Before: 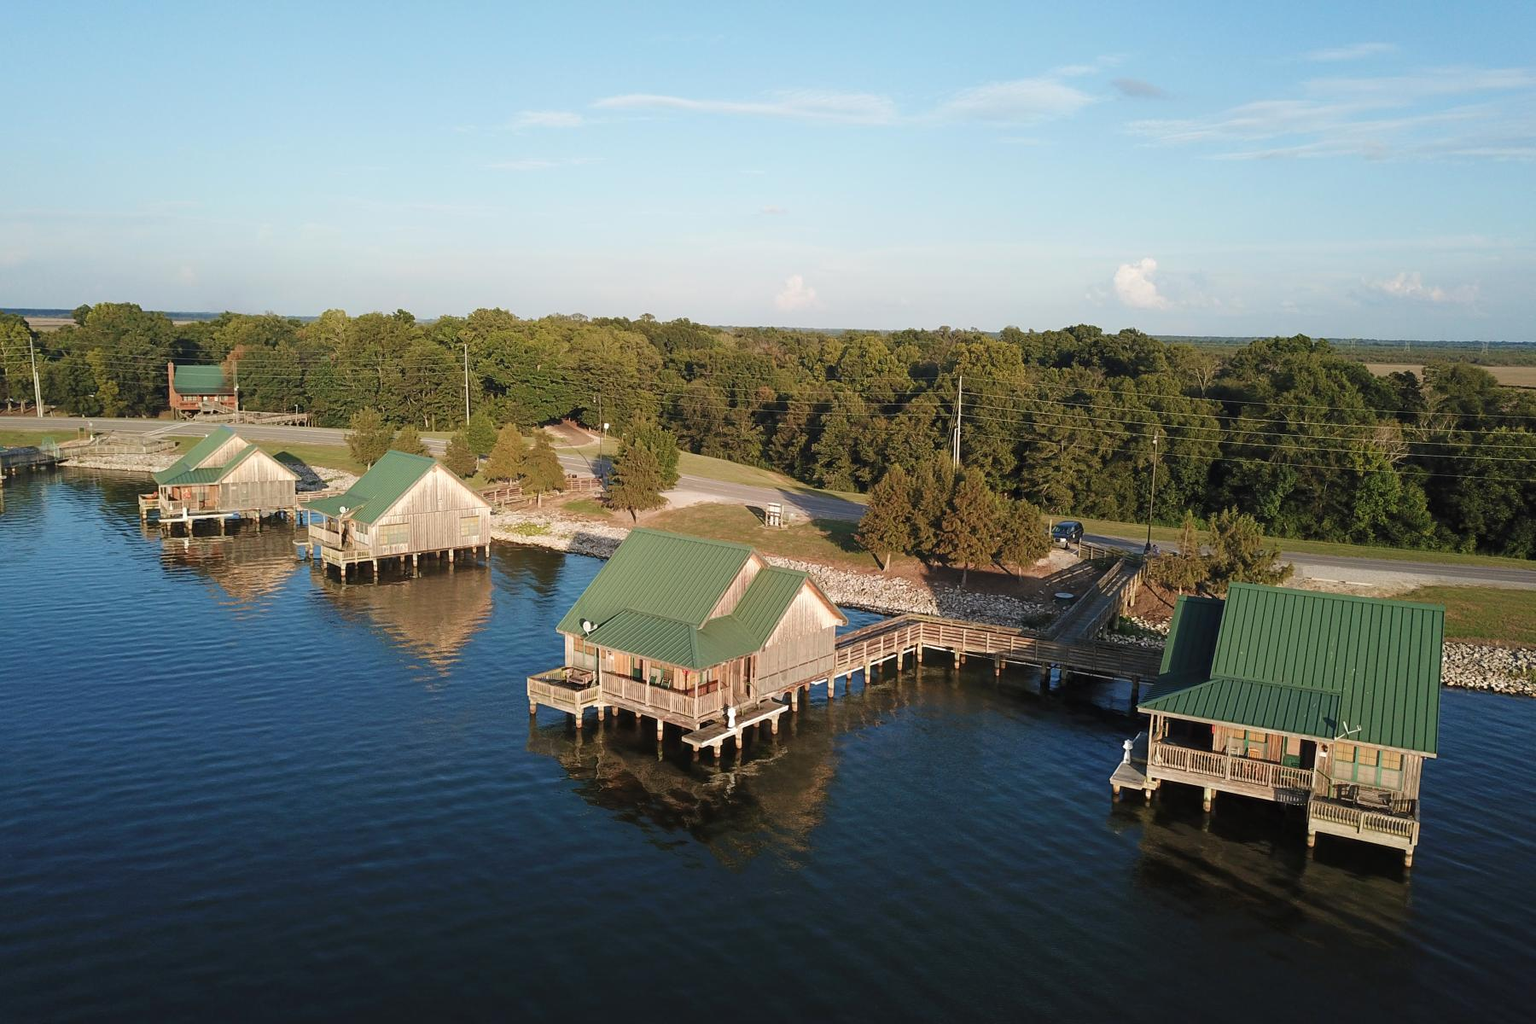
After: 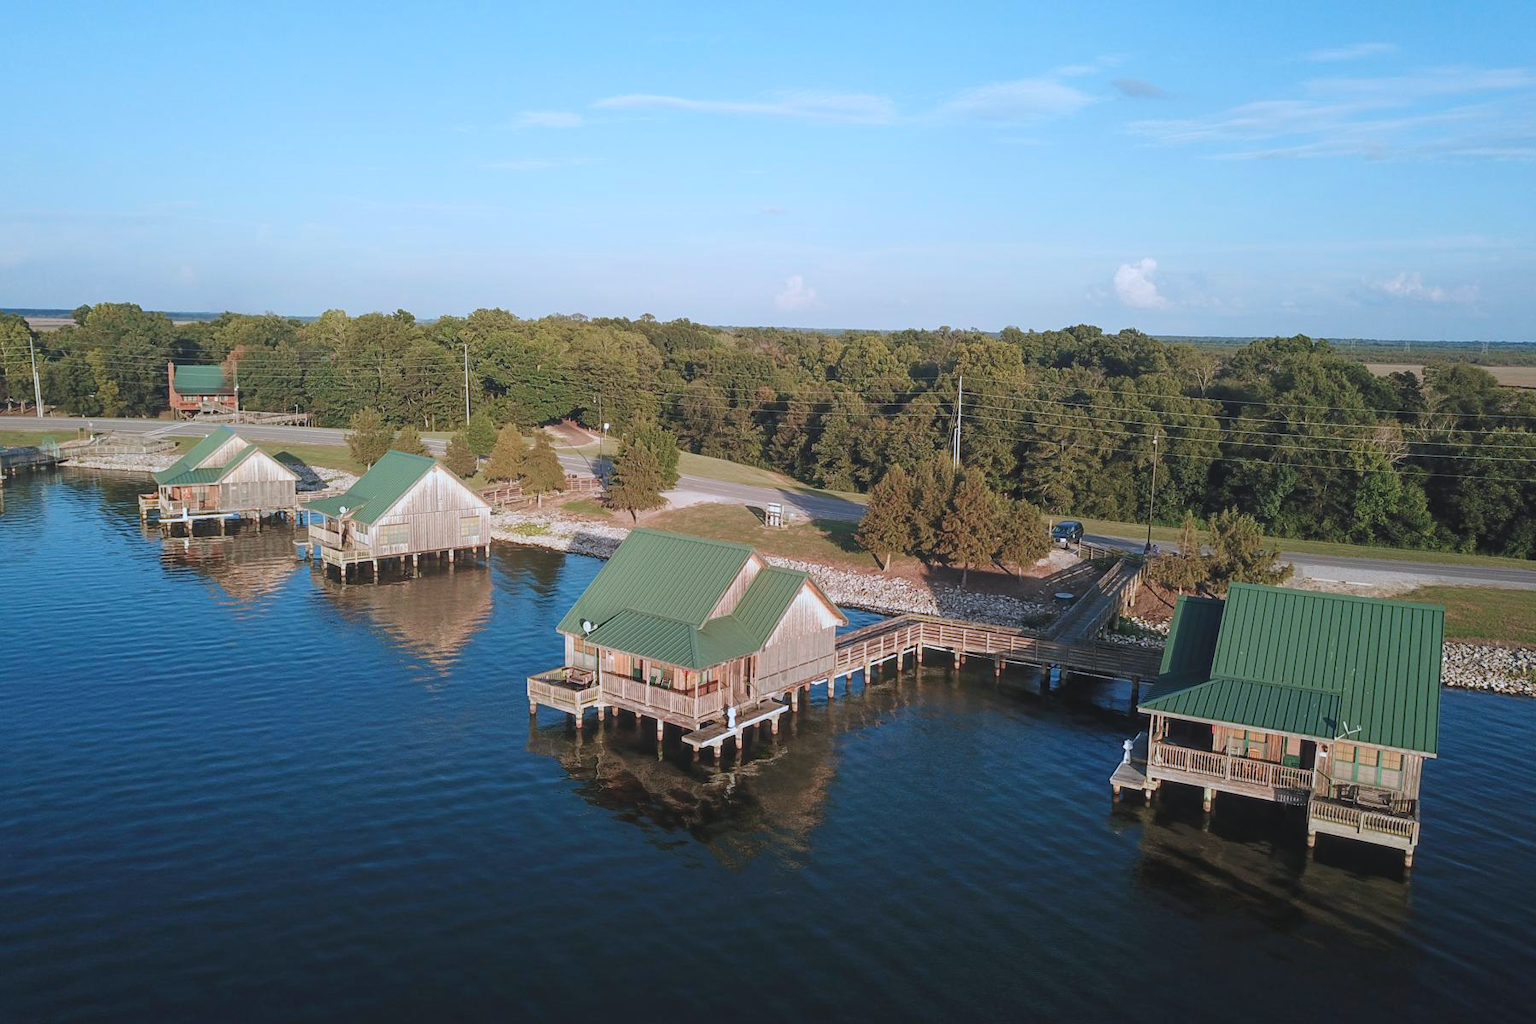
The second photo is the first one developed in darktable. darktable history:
color correction: highlights a* -2.29, highlights b* -18.3
base curve: curves: ch0 [(0, 0) (0.297, 0.298) (1, 1)], preserve colors none
local contrast: highlights 47%, shadows 4%, detail 99%
